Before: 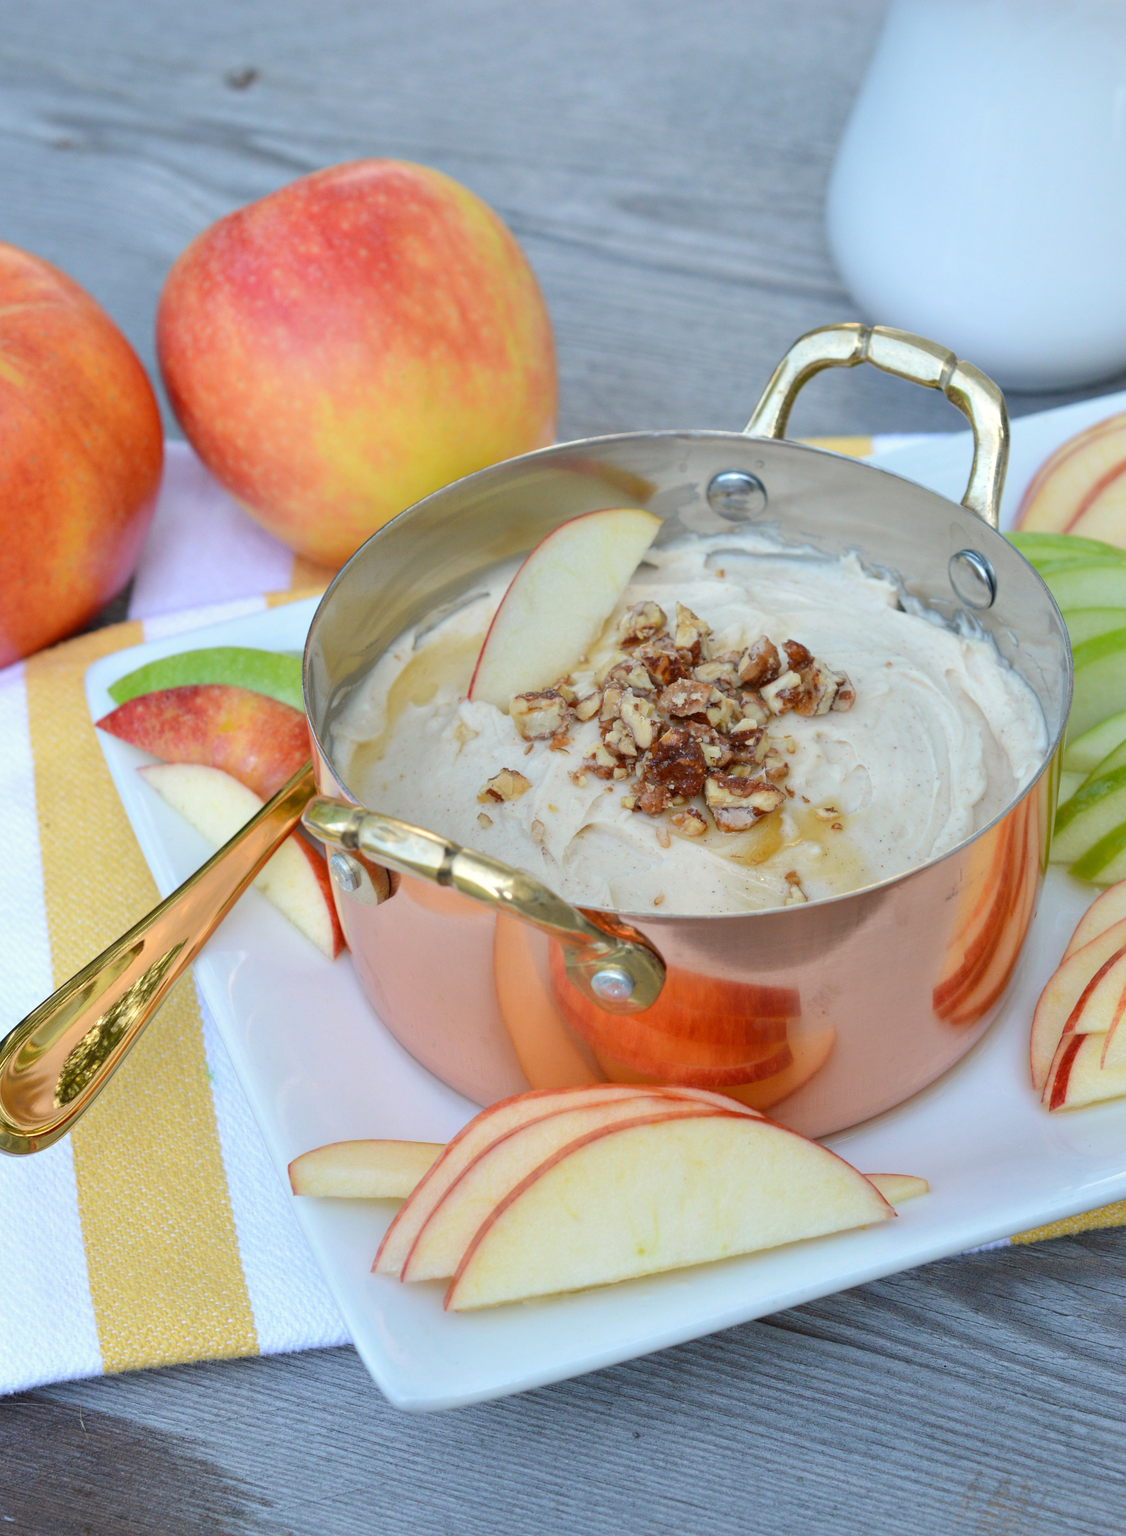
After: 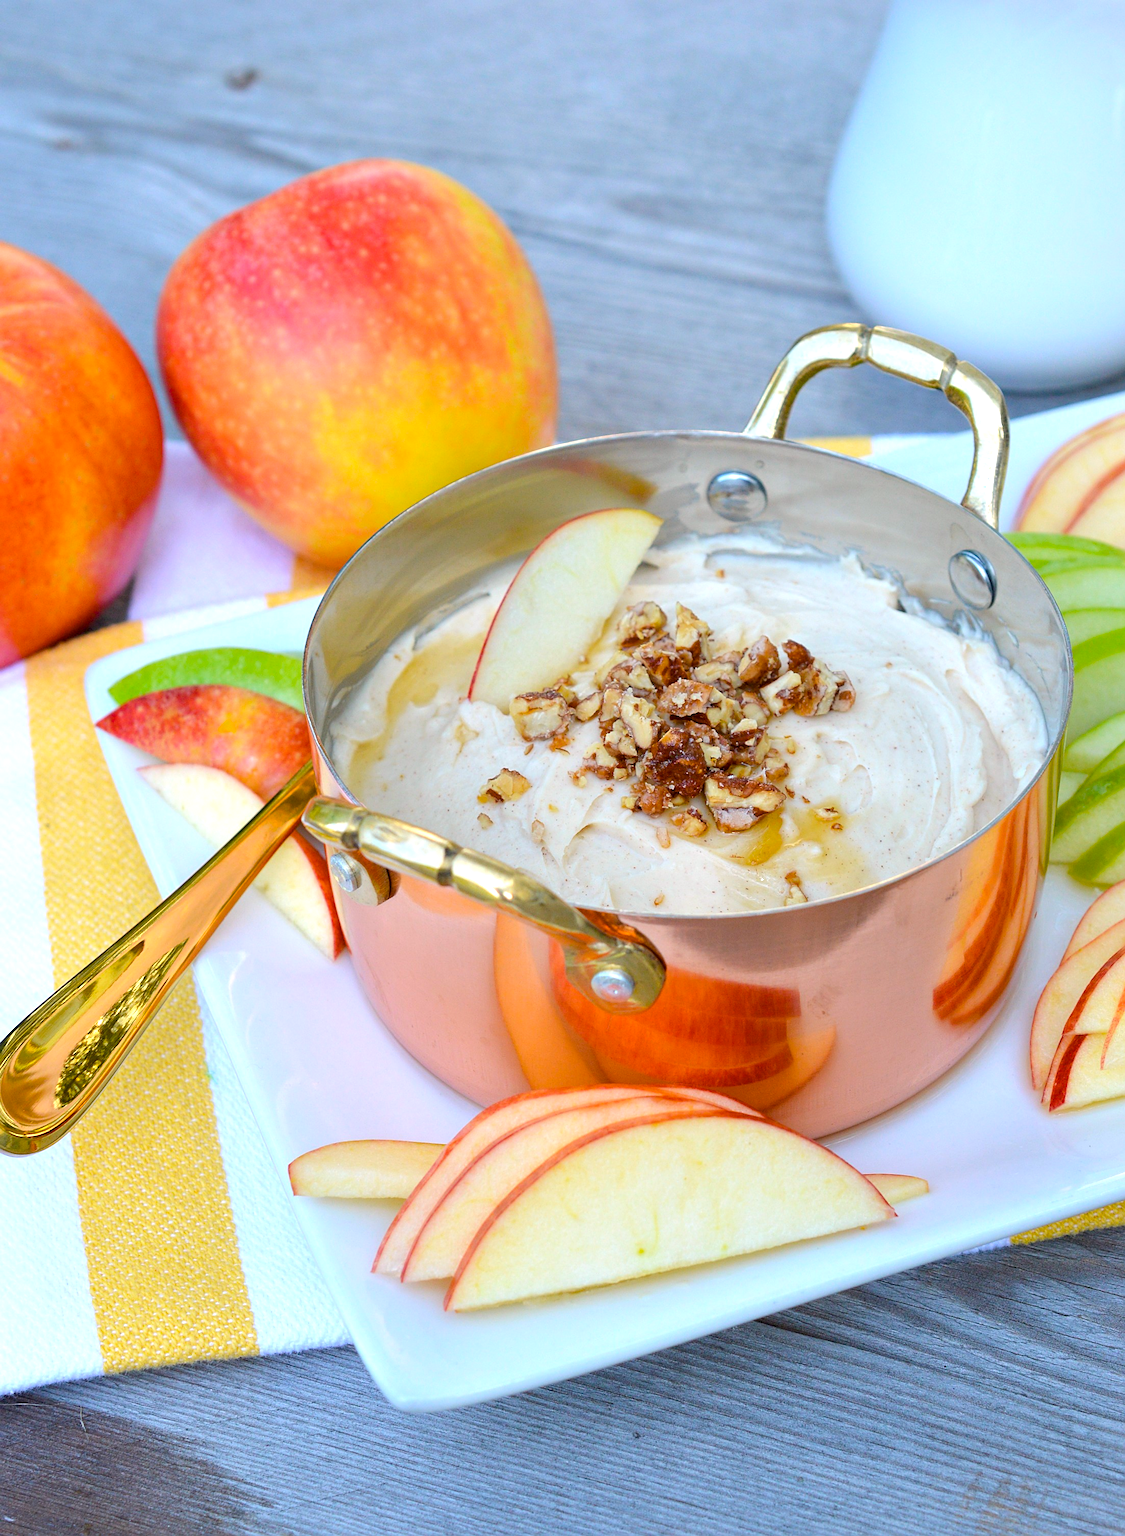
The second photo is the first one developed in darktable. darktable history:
white balance: red 1.009, blue 1.027
sharpen: on, module defaults
color balance rgb: perceptual saturation grading › global saturation 25%, global vibrance 20%
exposure: black level correction 0.003, exposure 0.383 EV, compensate highlight preservation false
